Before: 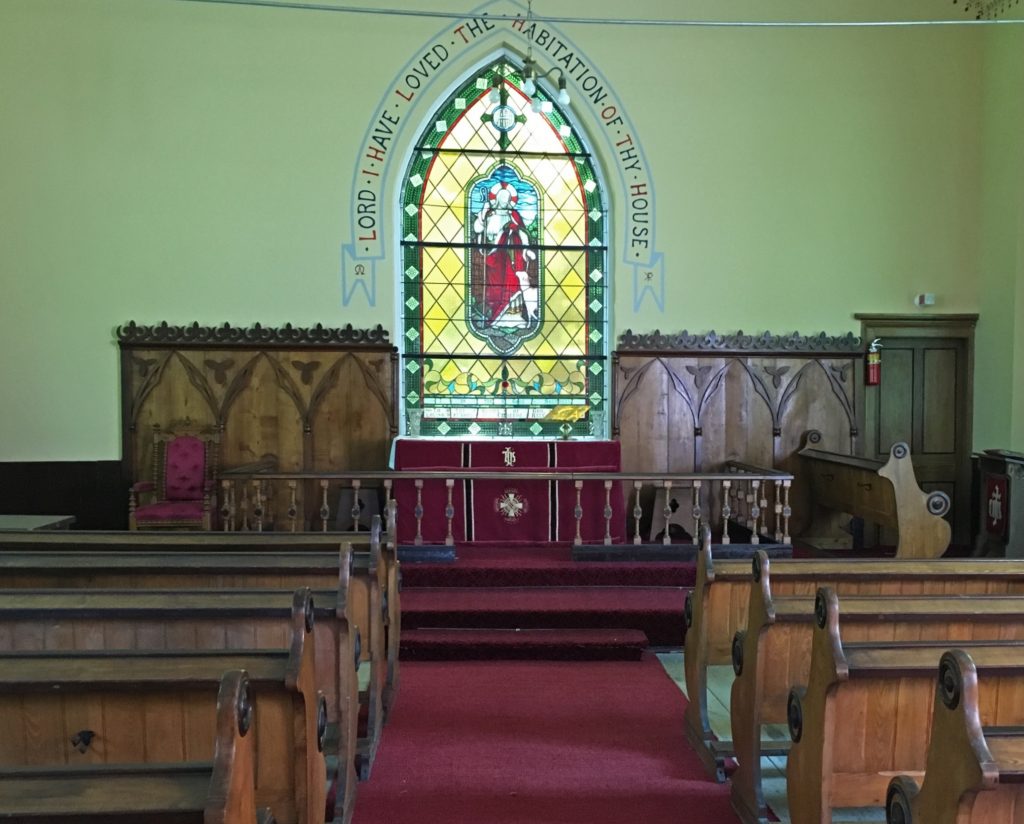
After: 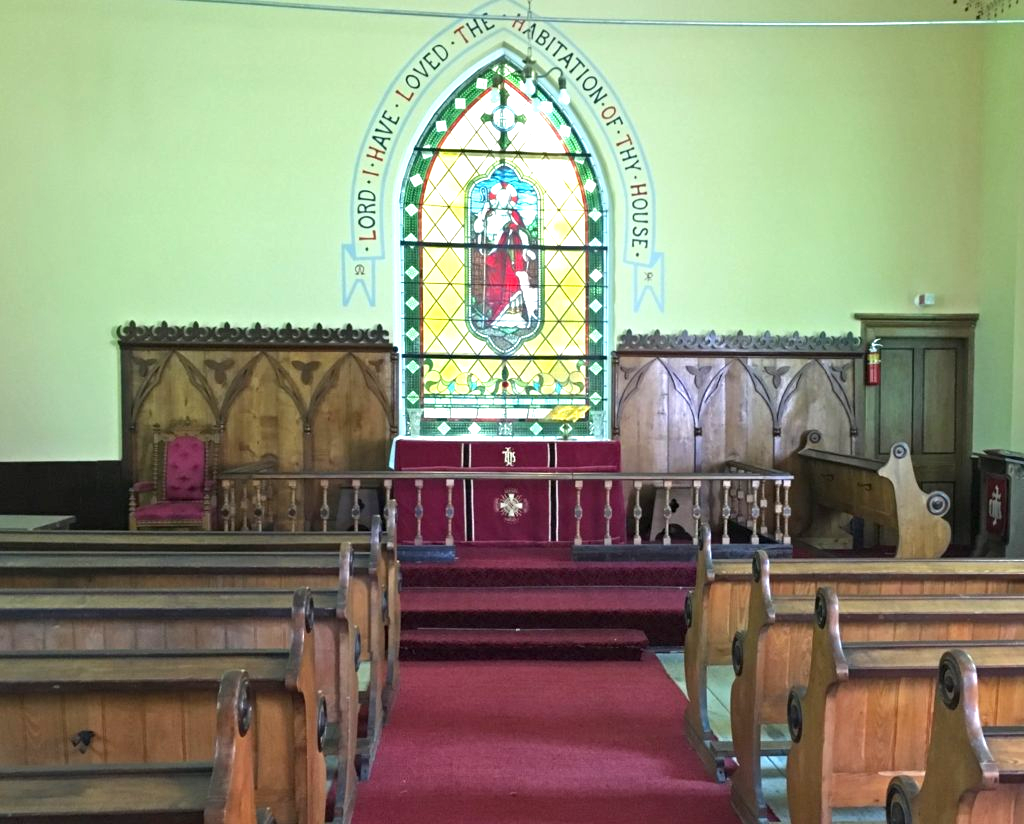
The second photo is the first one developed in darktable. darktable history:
exposure: black level correction 0.001, exposure 0.966 EV, compensate exposure bias true, compensate highlight preservation false
